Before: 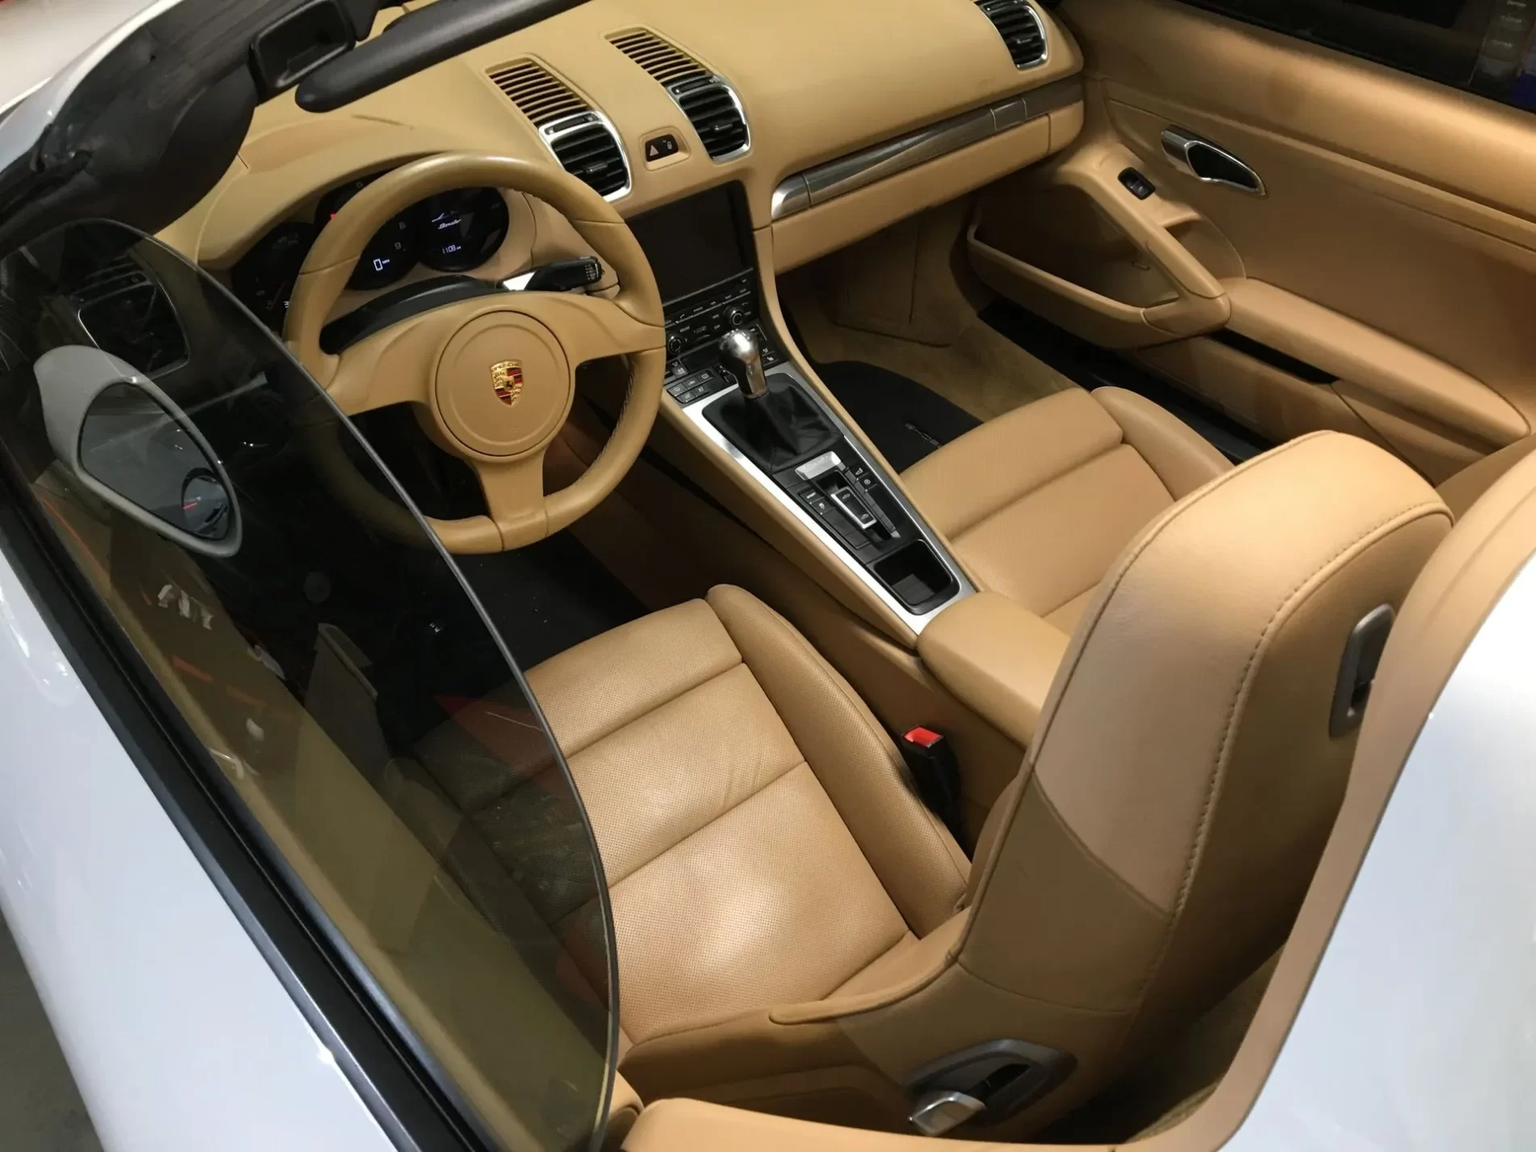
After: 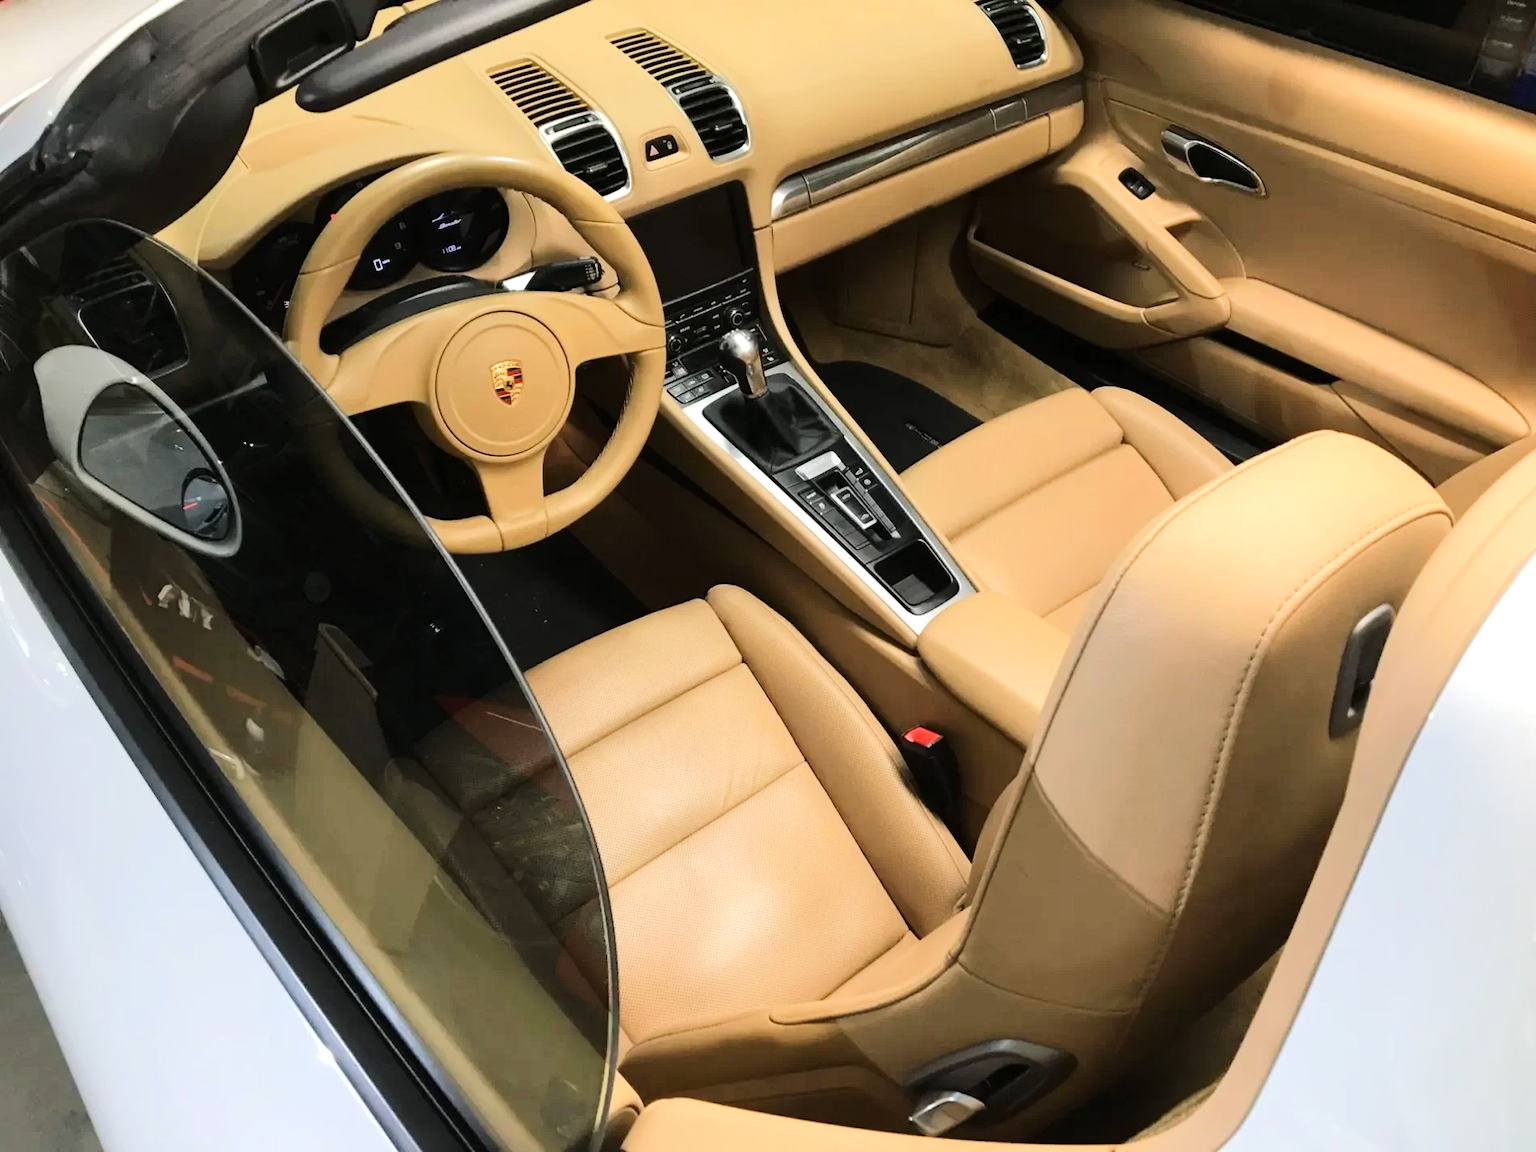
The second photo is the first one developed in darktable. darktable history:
tone equalizer: -7 EV 0.146 EV, -6 EV 0.572 EV, -5 EV 1.14 EV, -4 EV 1.31 EV, -3 EV 1.14 EV, -2 EV 0.6 EV, -1 EV 0.155 EV, edges refinement/feathering 500, mask exposure compensation -1.57 EV, preserve details no
